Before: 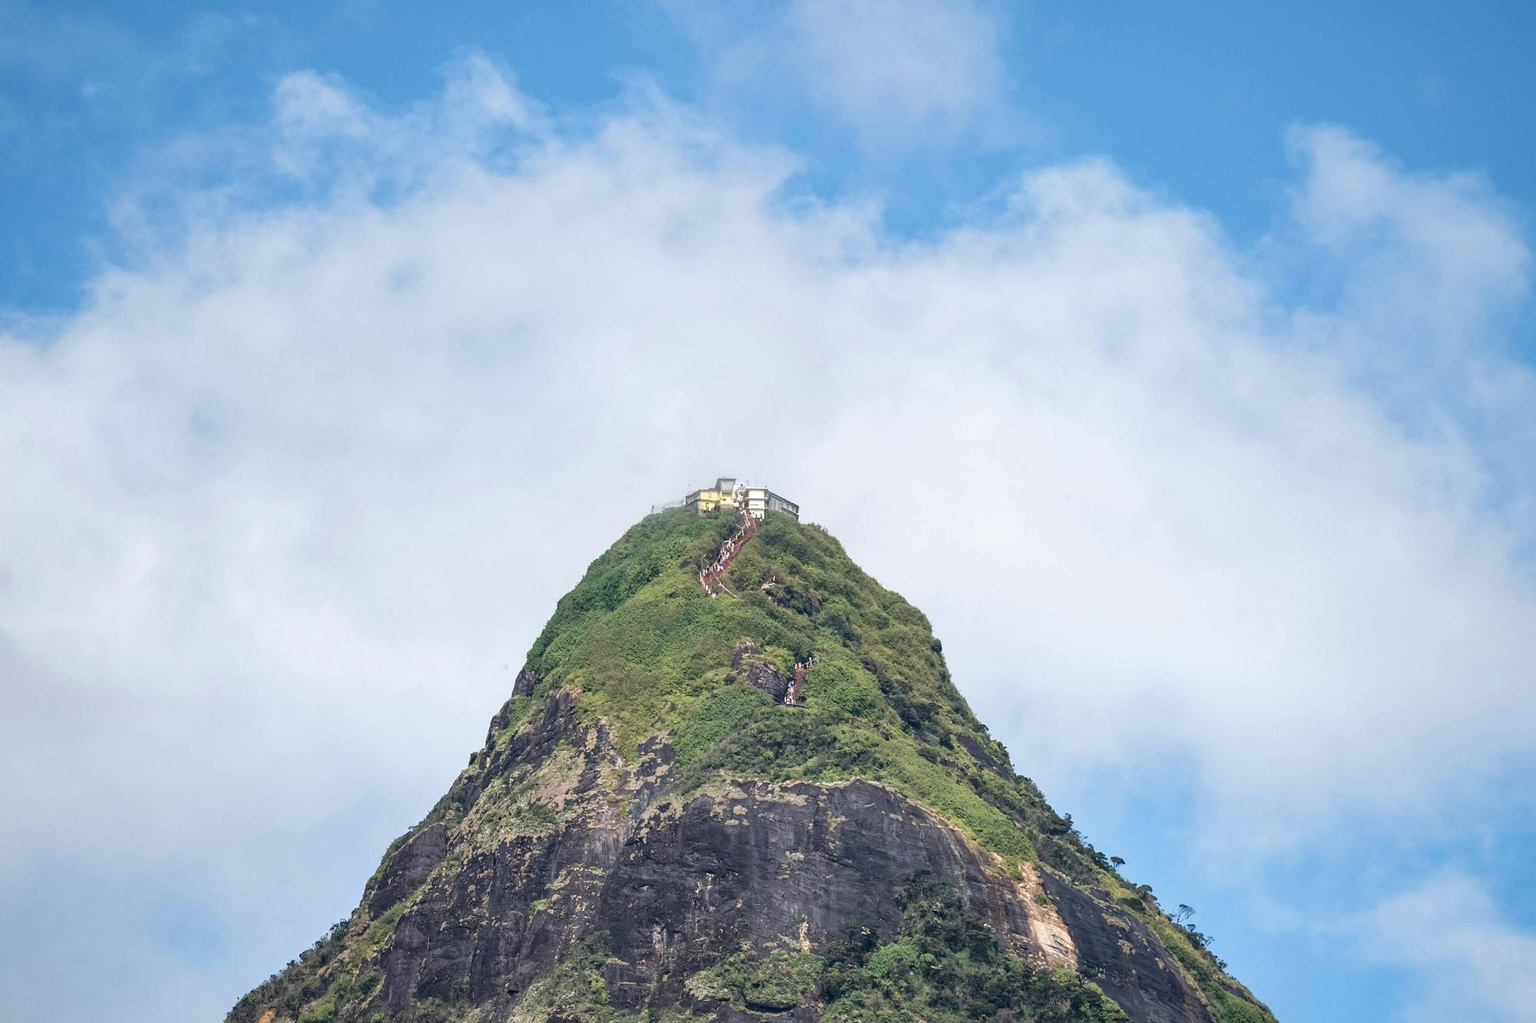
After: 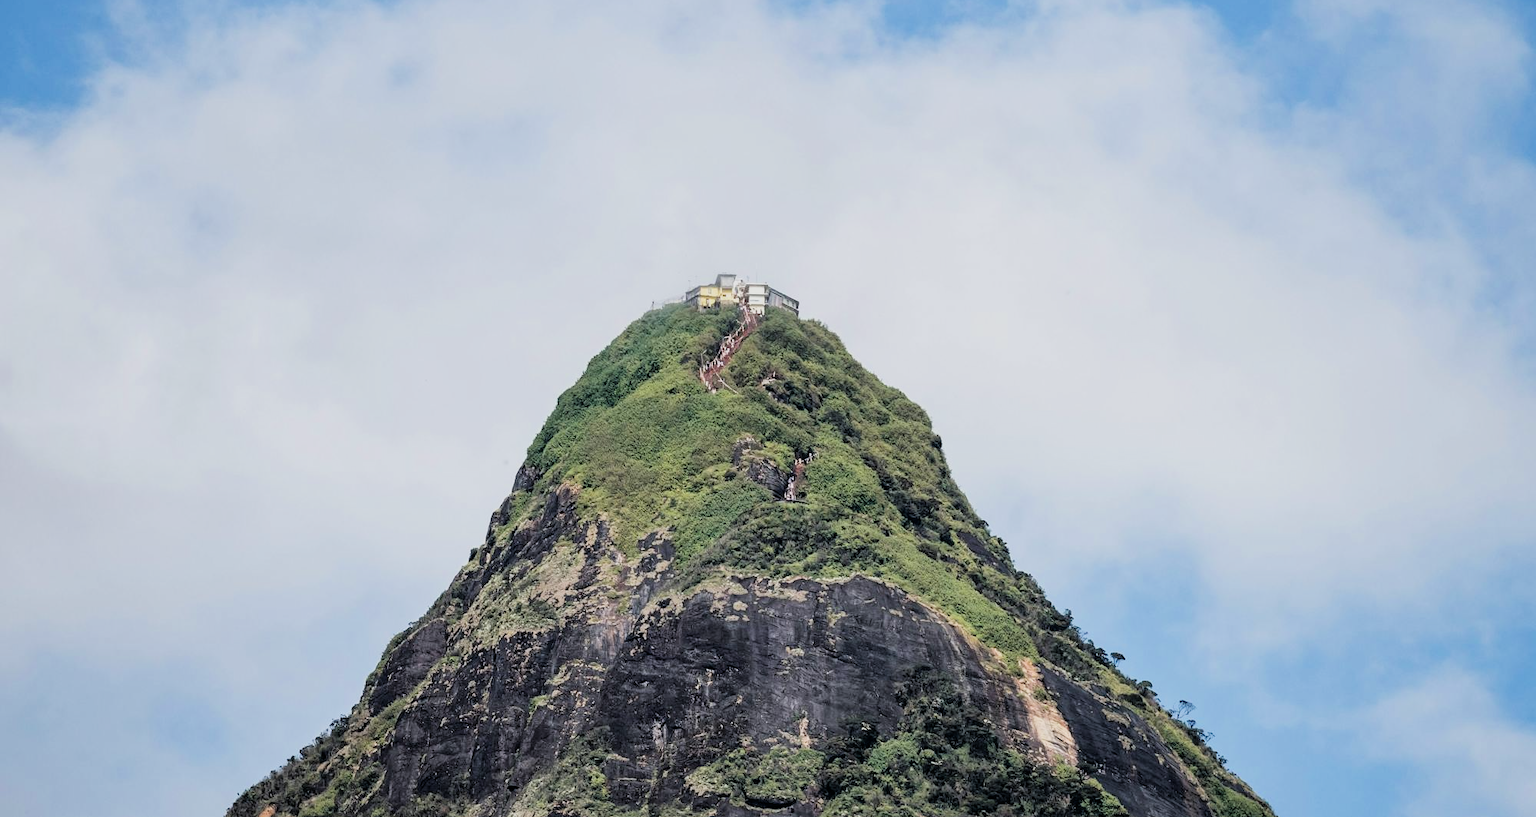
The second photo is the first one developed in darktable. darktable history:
crop and rotate: top 19.998%
filmic rgb: black relative exposure -5 EV, hardness 2.88, contrast 1.3
